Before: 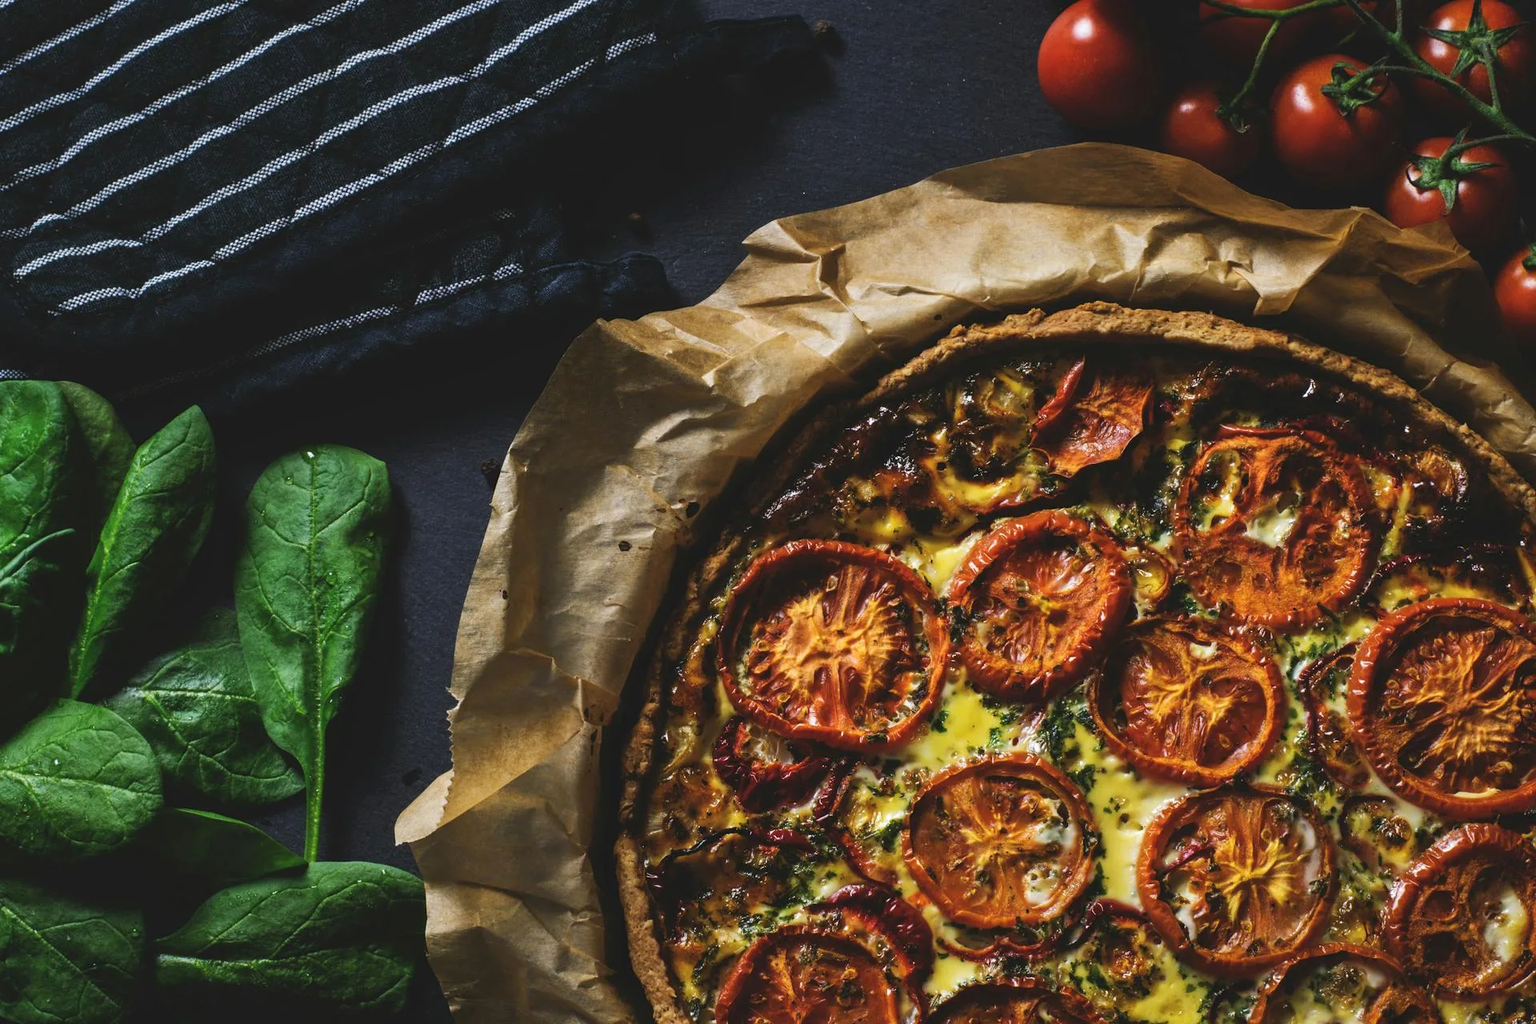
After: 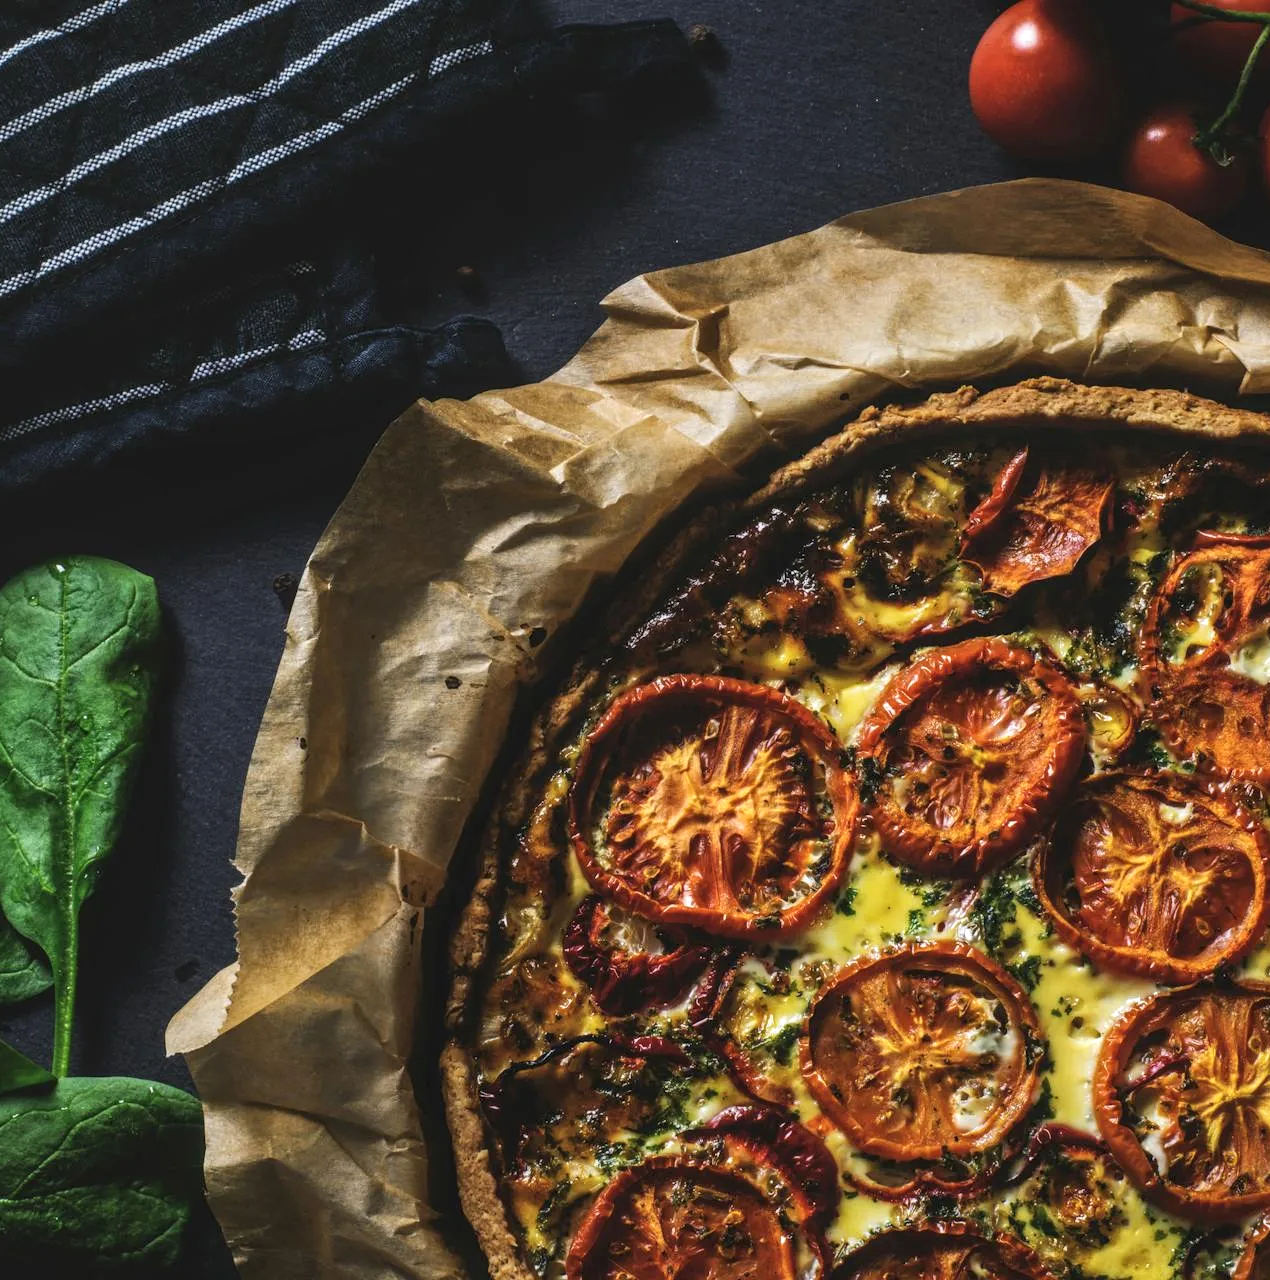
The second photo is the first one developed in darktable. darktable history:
crop: left 17.091%, right 16.751%
local contrast: detail 130%
